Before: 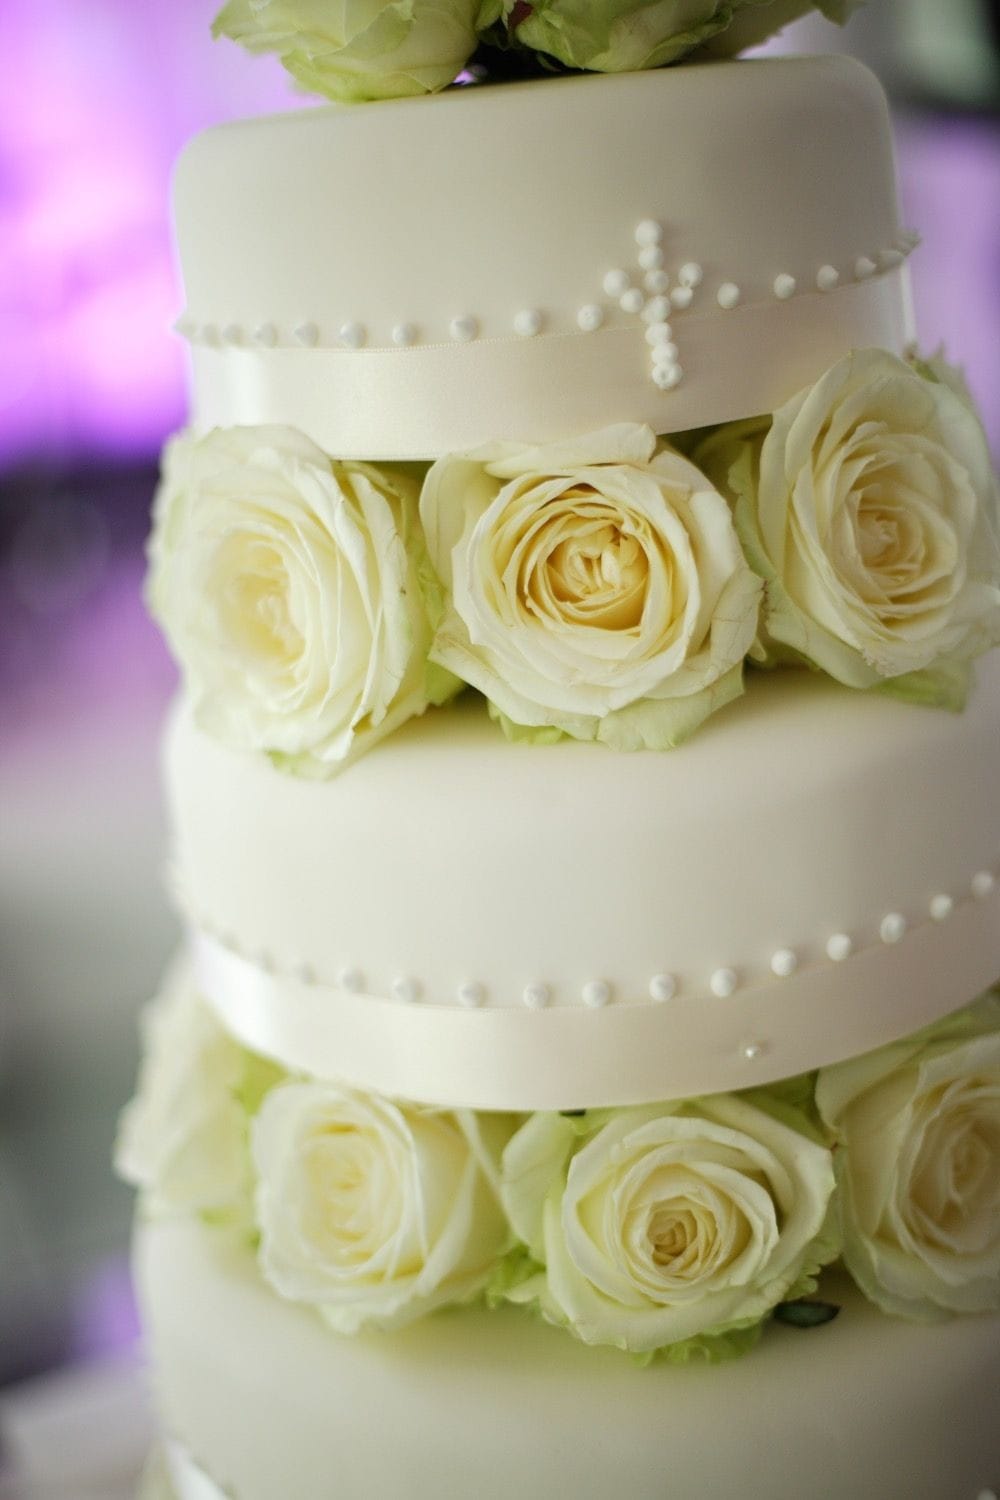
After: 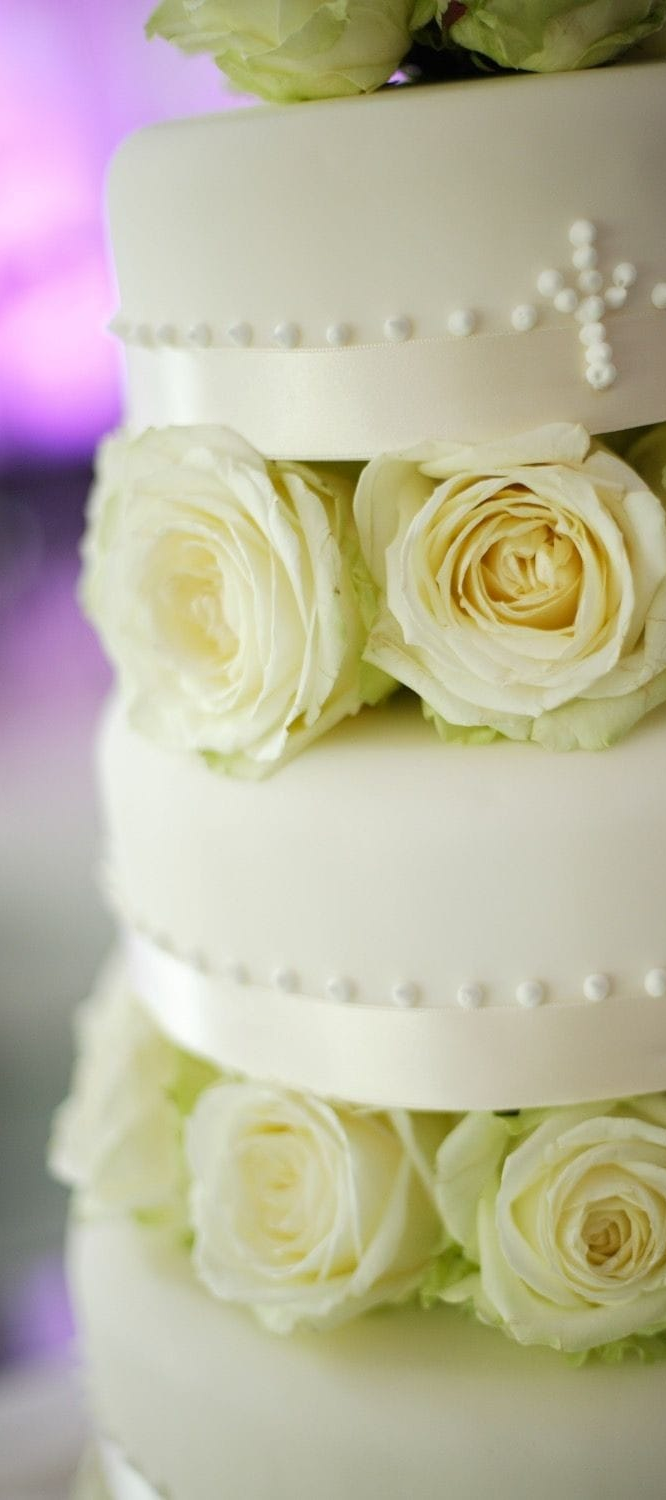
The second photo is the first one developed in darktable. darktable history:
shadows and highlights: shadows 4.1, highlights -17.6, soften with gaussian
crop and rotate: left 6.617%, right 26.717%
